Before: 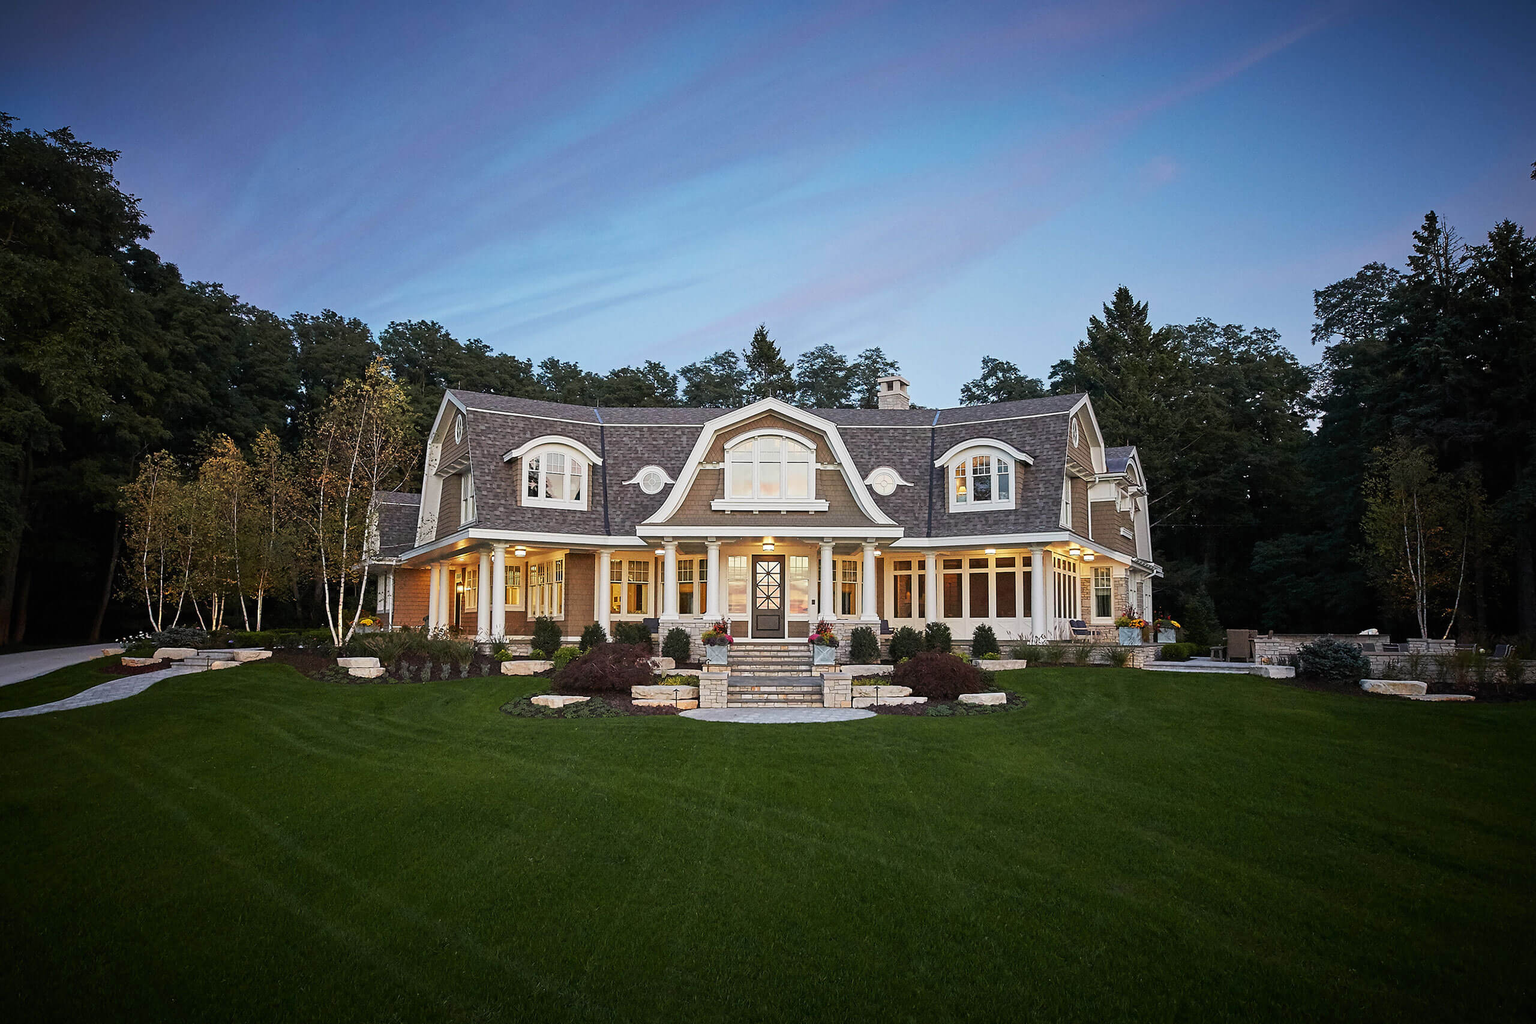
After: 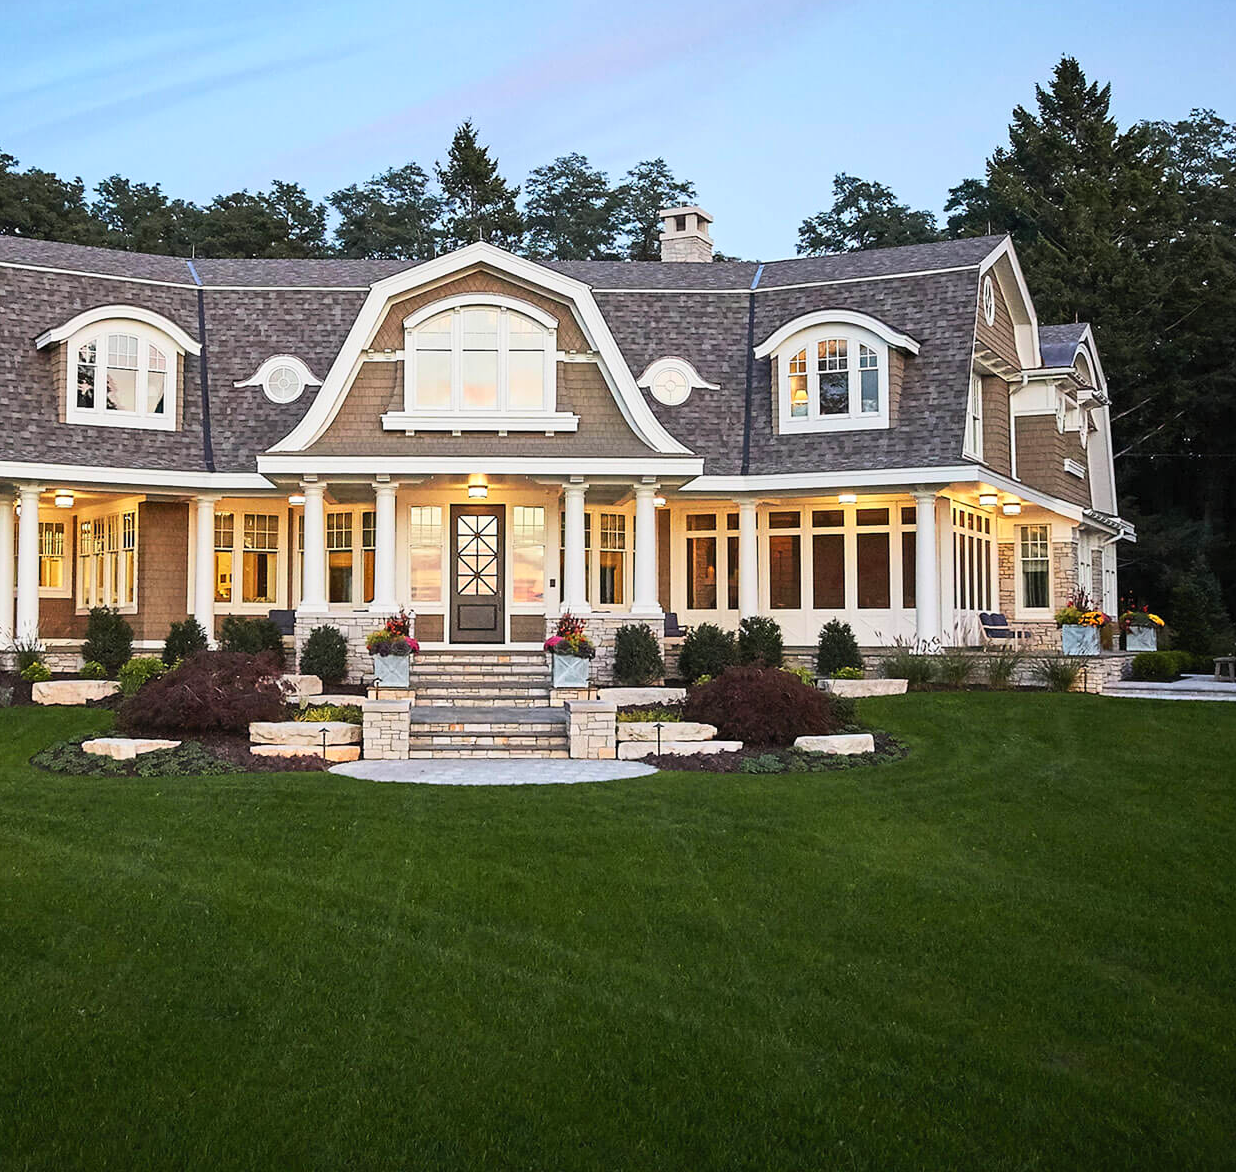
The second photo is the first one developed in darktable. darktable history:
contrast brightness saturation: contrast 0.2, brightness 0.15, saturation 0.14
crop: left 31.379%, top 24.658%, right 20.326%, bottom 6.628%
